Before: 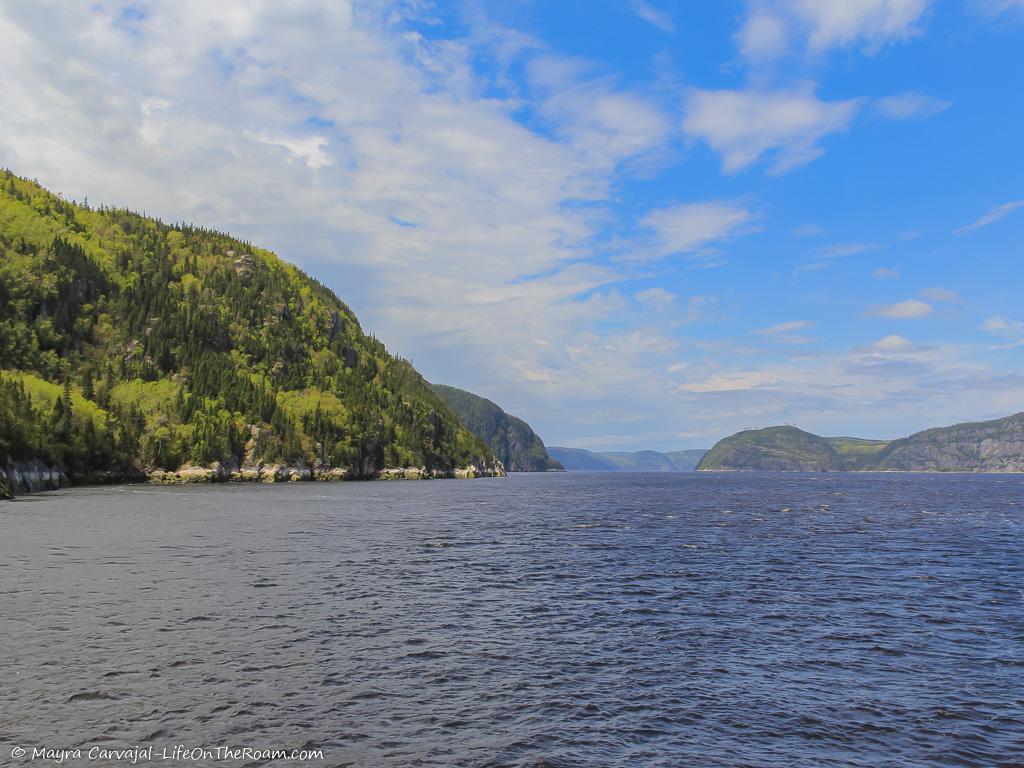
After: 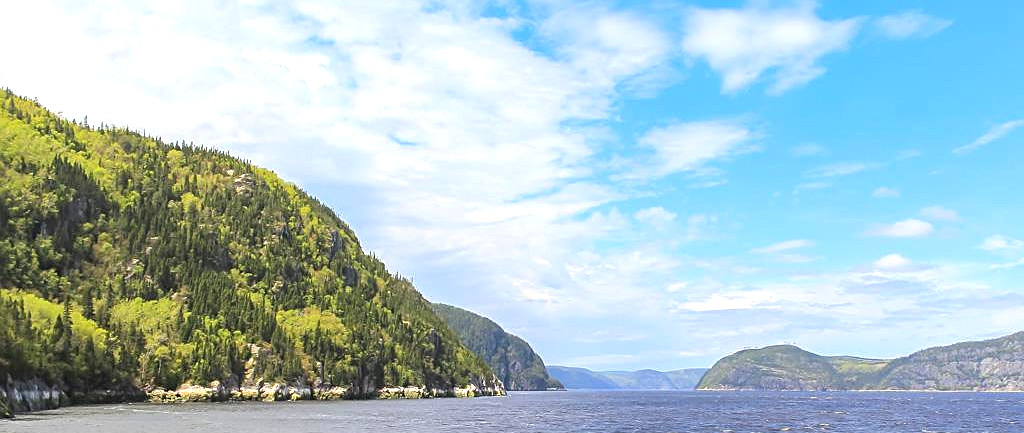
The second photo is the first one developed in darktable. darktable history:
exposure: black level correction 0, exposure 1 EV, compensate highlight preservation false
sharpen: on, module defaults
crop and rotate: top 10.57%, bottom 33.037%
